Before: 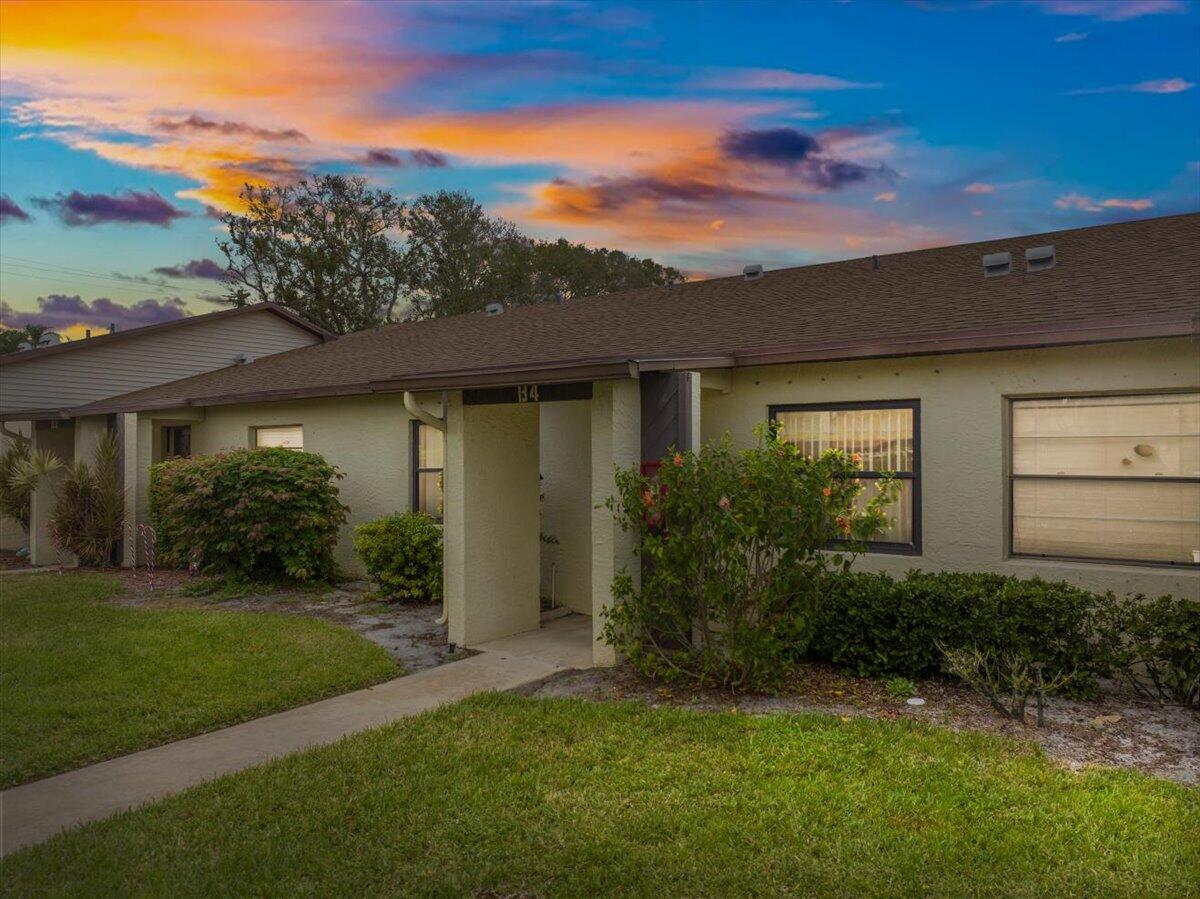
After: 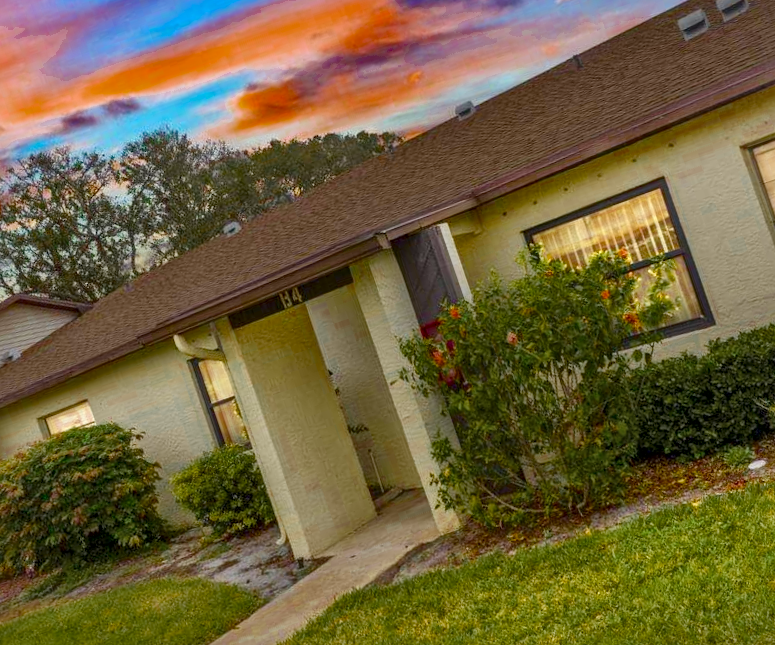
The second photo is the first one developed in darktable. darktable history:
crop and rotate: angle 18.76°, left 6.768%, right 4.276%, bottom 1.172%
local contrast: mode bilateral grid, contrast 20, coarseness 20, detail 150%, midtone range 0.2
exposure: exposure 0.781 EV, compensate highlight preservation false
color balance rgb: linear chroma grading › shadows -8.141%, linear chroma grading › global chroma 9.977%, perceptual saturation grading › global saturation 21.181%, perceptual saturation grading › highlights -19.695%, perceptual saturation grading › shadows 29.476%, contrast -10.023%
color zones: curves: ch0 [(0.11, 0.396) (0.195, 0.36) (0.25, 0.5) (0.303, 0.412) (0.357, 0.544) (0.75, 0.5) (0.967, 0.328)]; ch1 [(0, 0.468) (0.112, 0.512) (0.202, 0.6) (0.25, 0.5) (0.307, 0.352) (0.357, 0.544) (0.75, 0.5) (0.963, 0.524)]
